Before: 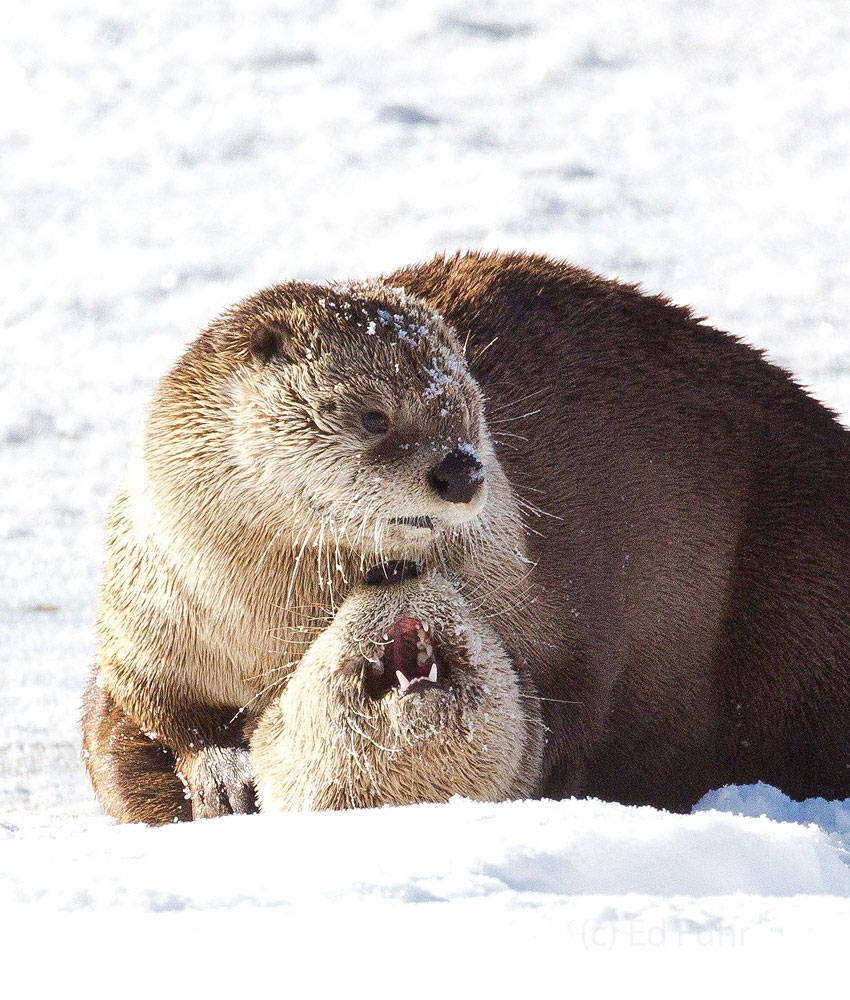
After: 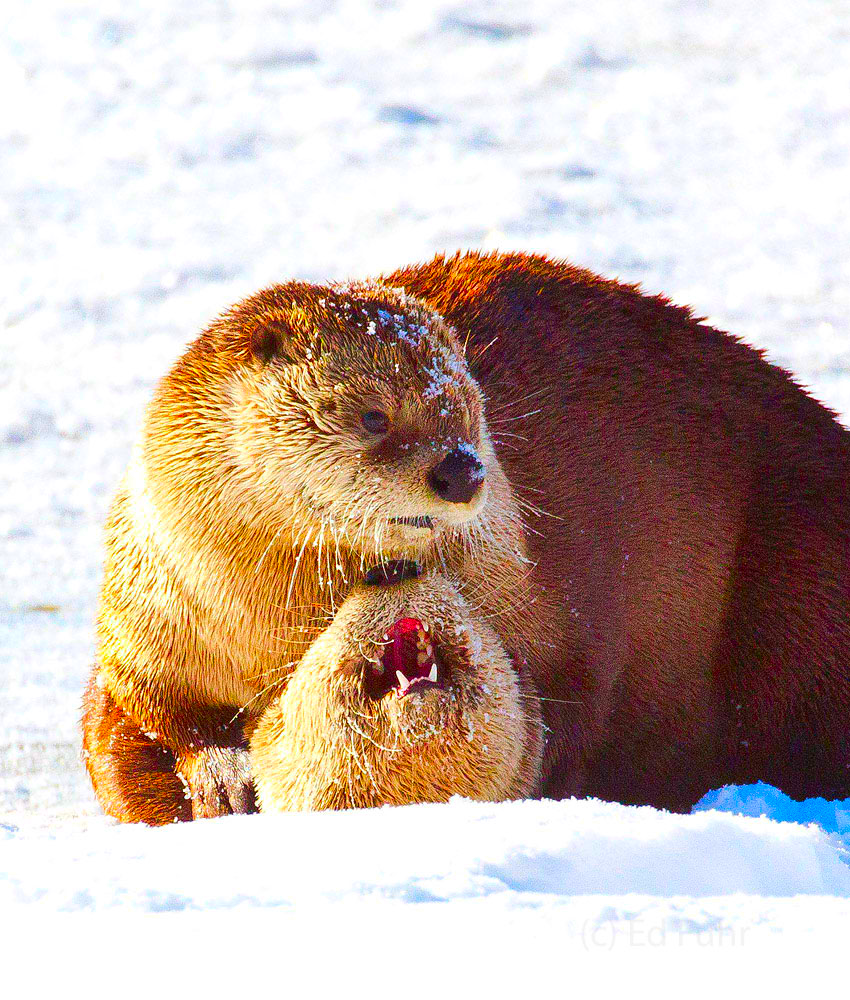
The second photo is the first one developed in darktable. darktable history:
color correction: highlights b* 0.003, saturation 2.96
